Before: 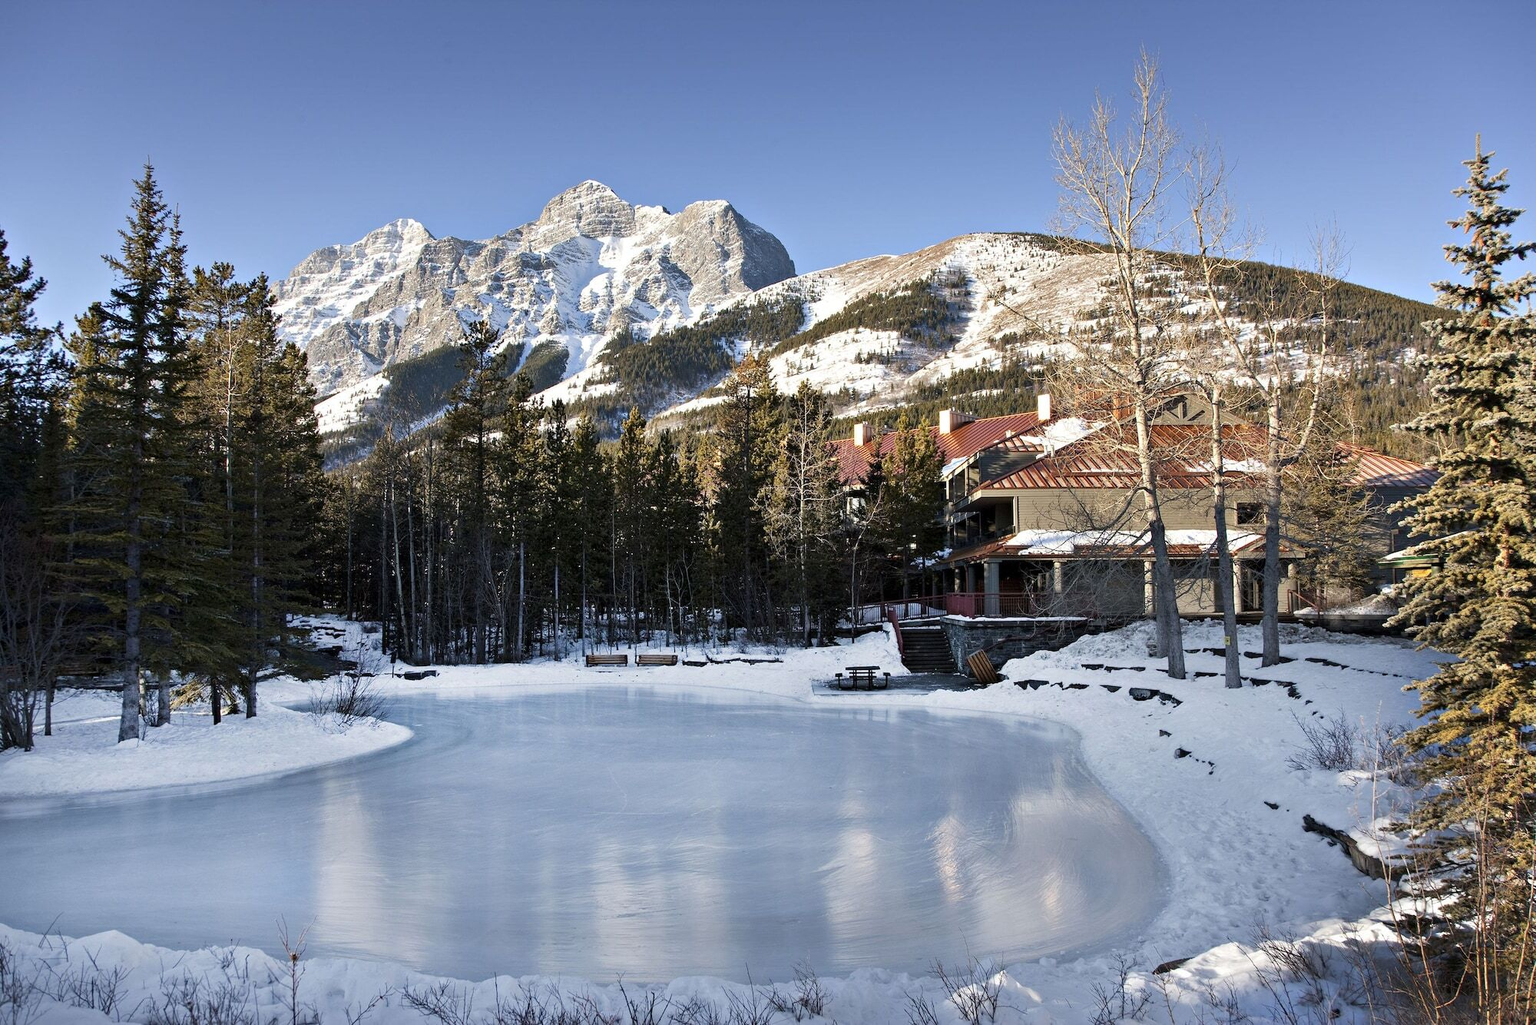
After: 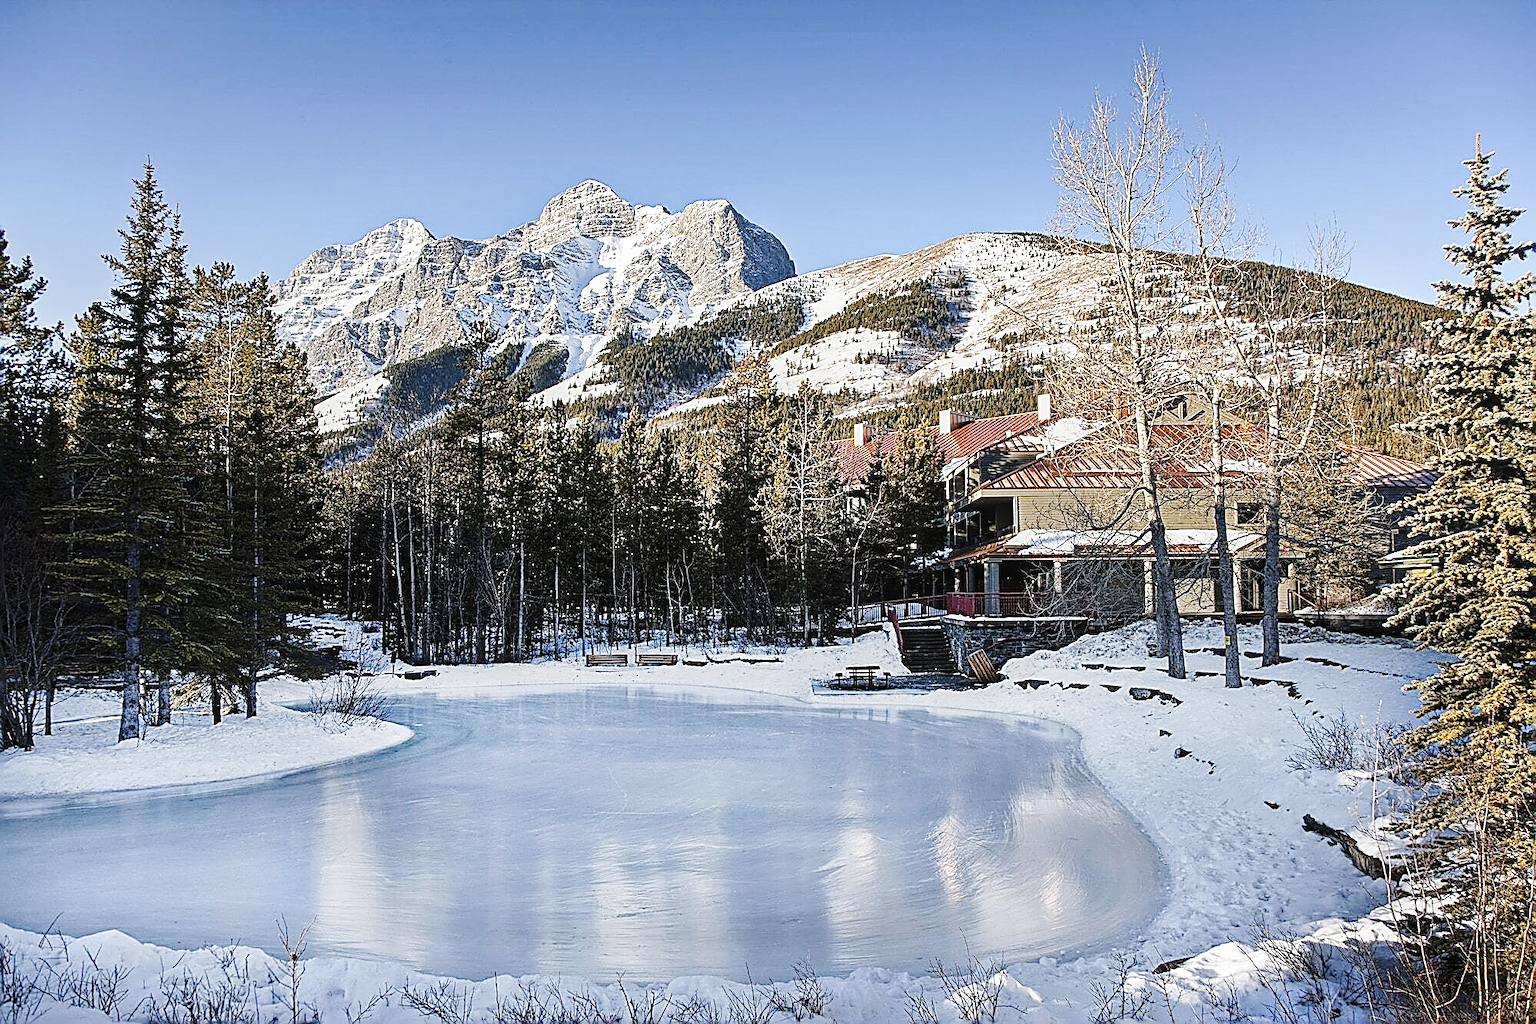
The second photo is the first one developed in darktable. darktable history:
base curve: curves: ch0 [(0, 0) (0.036, 0.025) (0.121, 0.166) (0.206, 0.329) (0.605, 0.79) (1, 1)], preserve colors none
sharpen: amount 1.994
local contrast: on, module defaults
